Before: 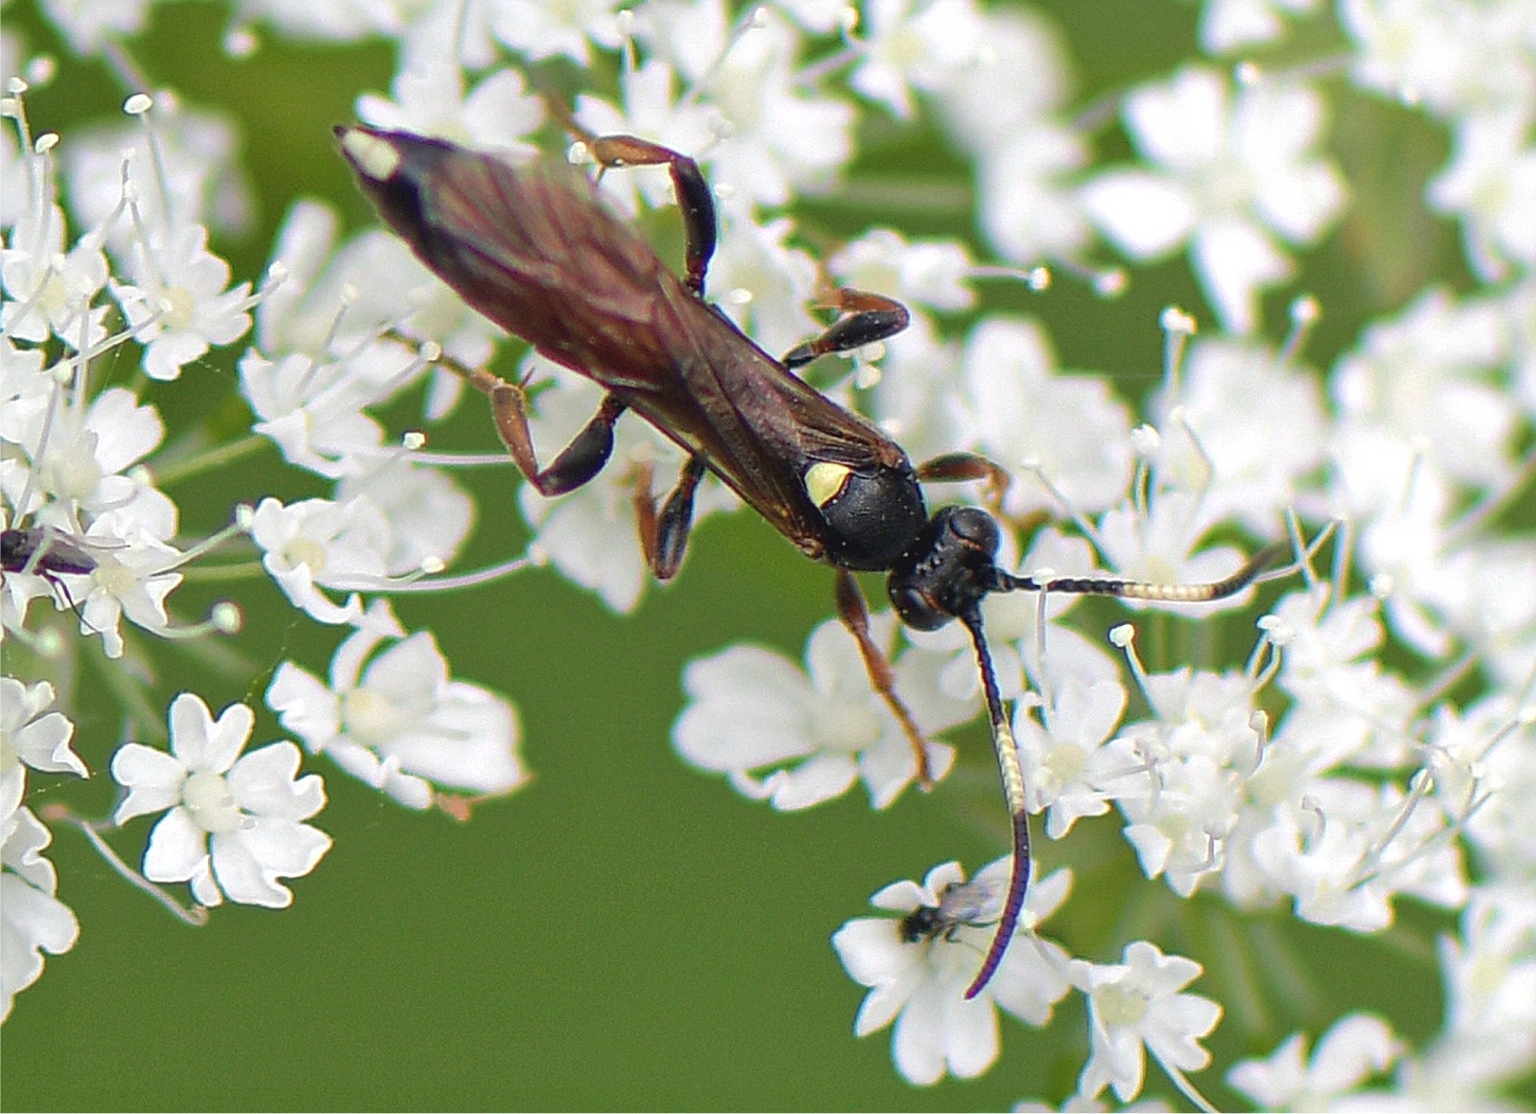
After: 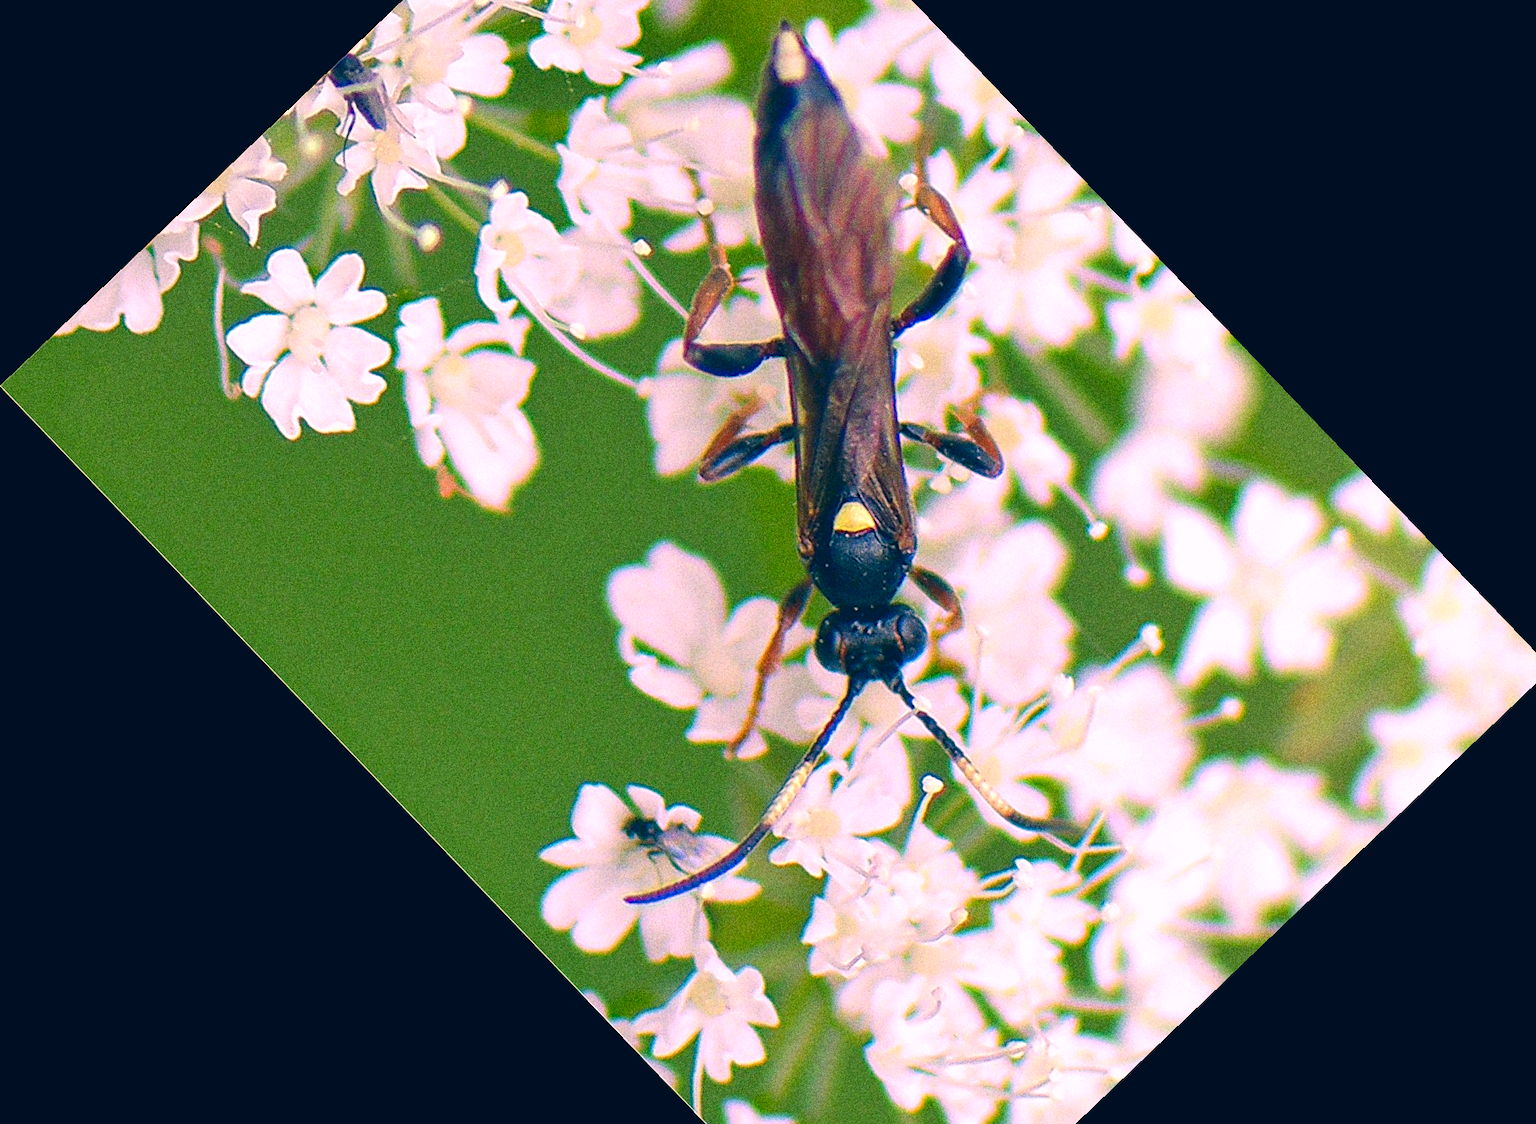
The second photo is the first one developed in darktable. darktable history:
color correction: highlights a* 17.03, highlights b* 0.205, shadows a* -15.38, shadows b* -14.56, saturation 1.5
crop and rotate: angle -46.26°, top 16.234%, right 0.912%, bottom 11.704%
exposure: exposure 0.2 EV, compensate highlight preservation false
grain: strength 49.07%
